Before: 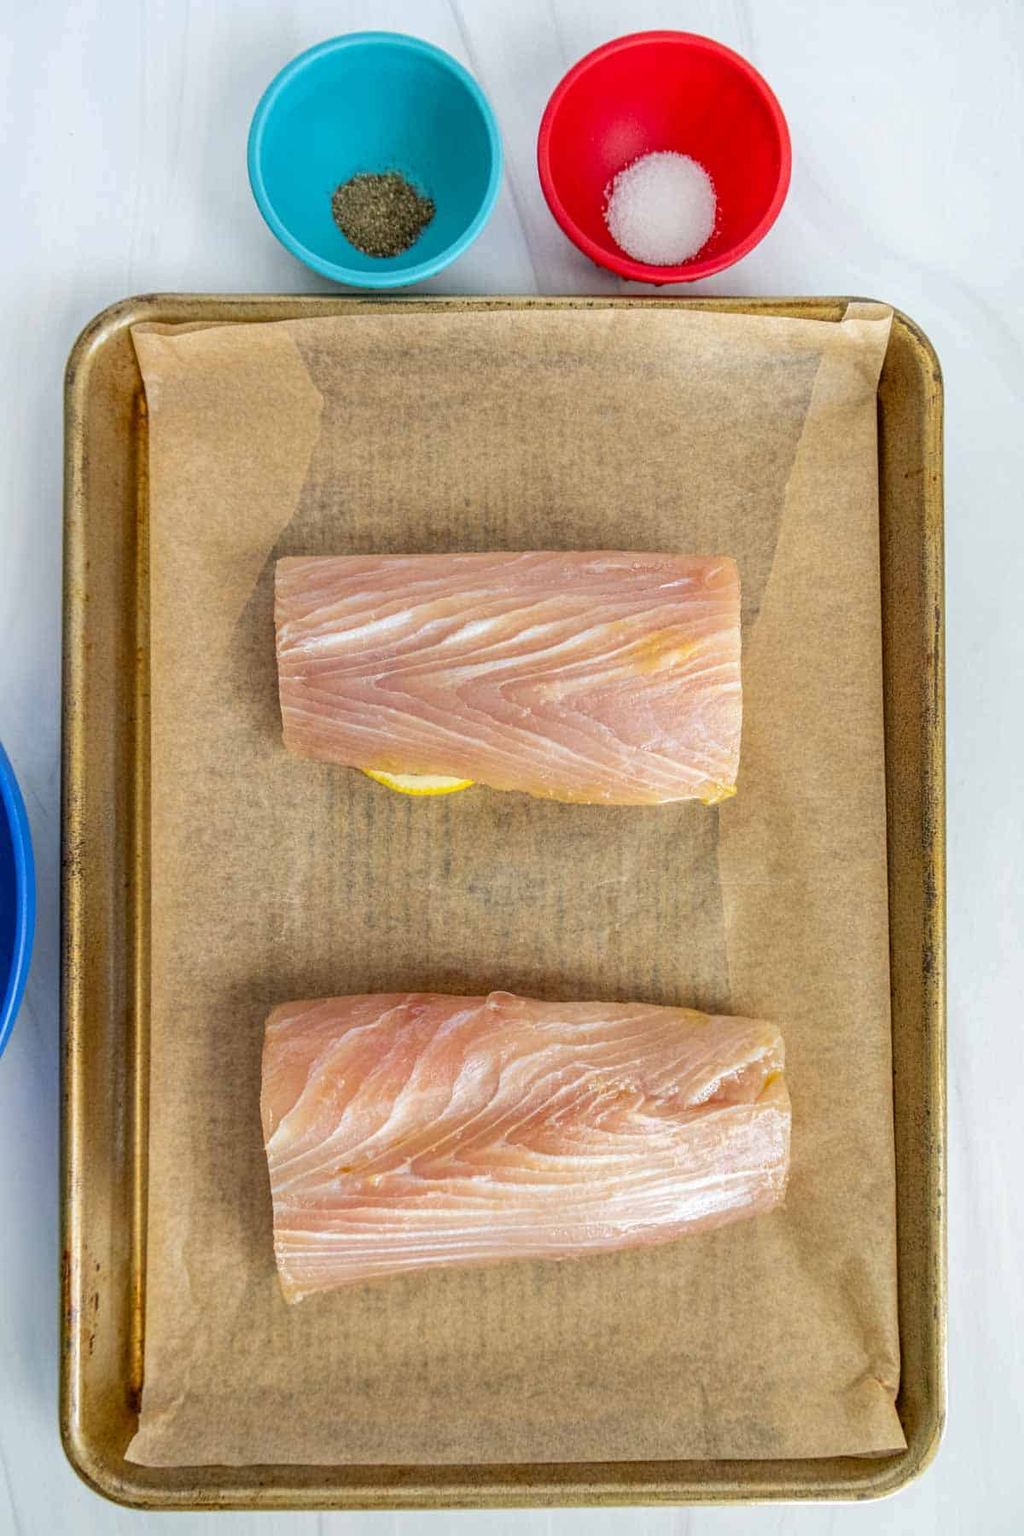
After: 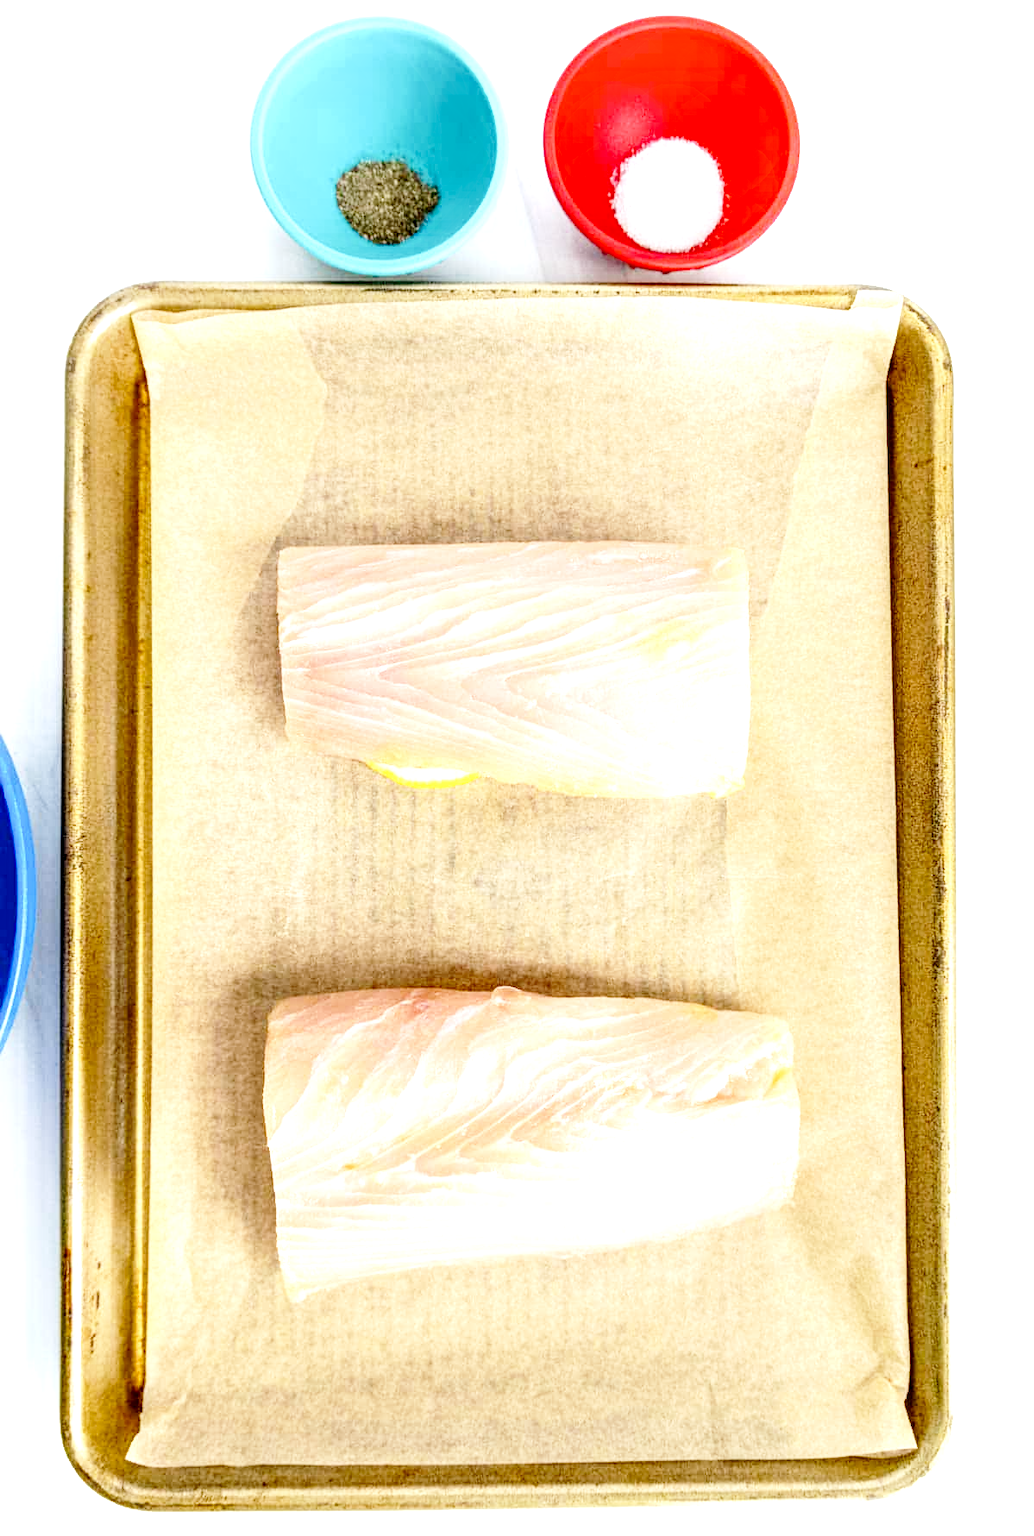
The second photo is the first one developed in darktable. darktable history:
base curve: curves: ch0 [(0, 0) (0.036, 0.025) (0.121, 0.166) (0.206, 0.329) (0.605, 0.79) (1, 1)], preserve colors none
crop: top 1.049%, right 0.001%
exposure: exposure 0.943 EV, compensate highlight preservation false
local contrast: highlights 60%, shadows 60%, detail 160%
contrast equalizer: octaves 7, y [[0.6 ×6], [0.55 ×6], [0 ×6], [0 ×6], [0 ×6]], mix -1
tone equalizer: -8 EV -0.417 EV, -7 EV -0.389 EV, -6 EV -0.333 EV, -5 EV -0.222 EV, -3 EV 0.222 EV, -2 EV 0.333 EV, -1 EV 0.389 EV, +0 EV 0.417 EV, edges refinement/feathering 500, mask exposure compensation -1.57 EV, preserve details no
